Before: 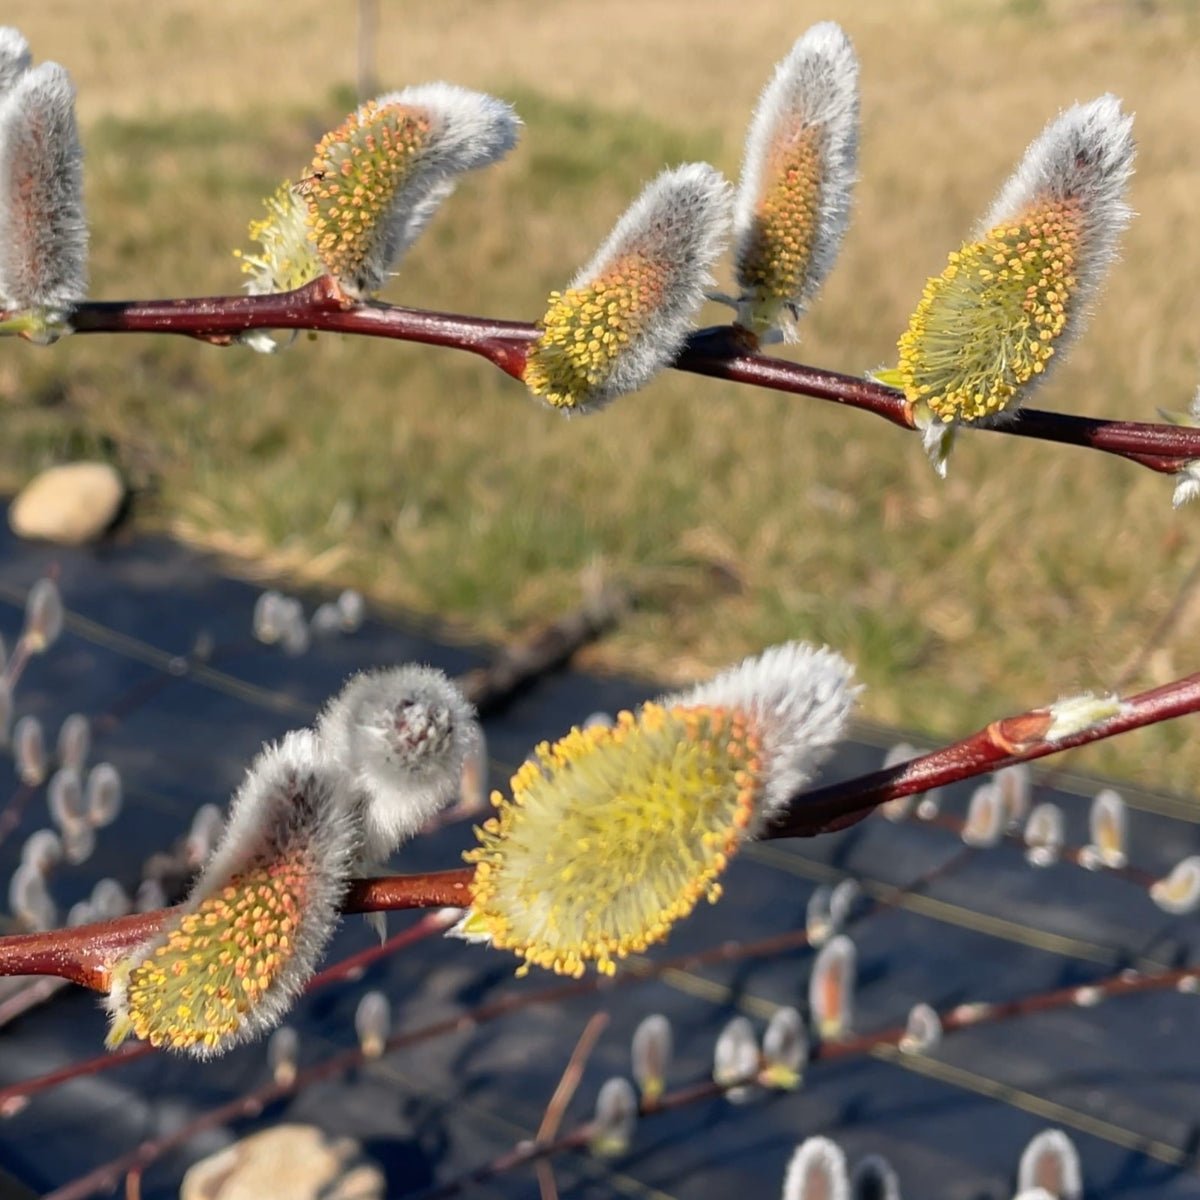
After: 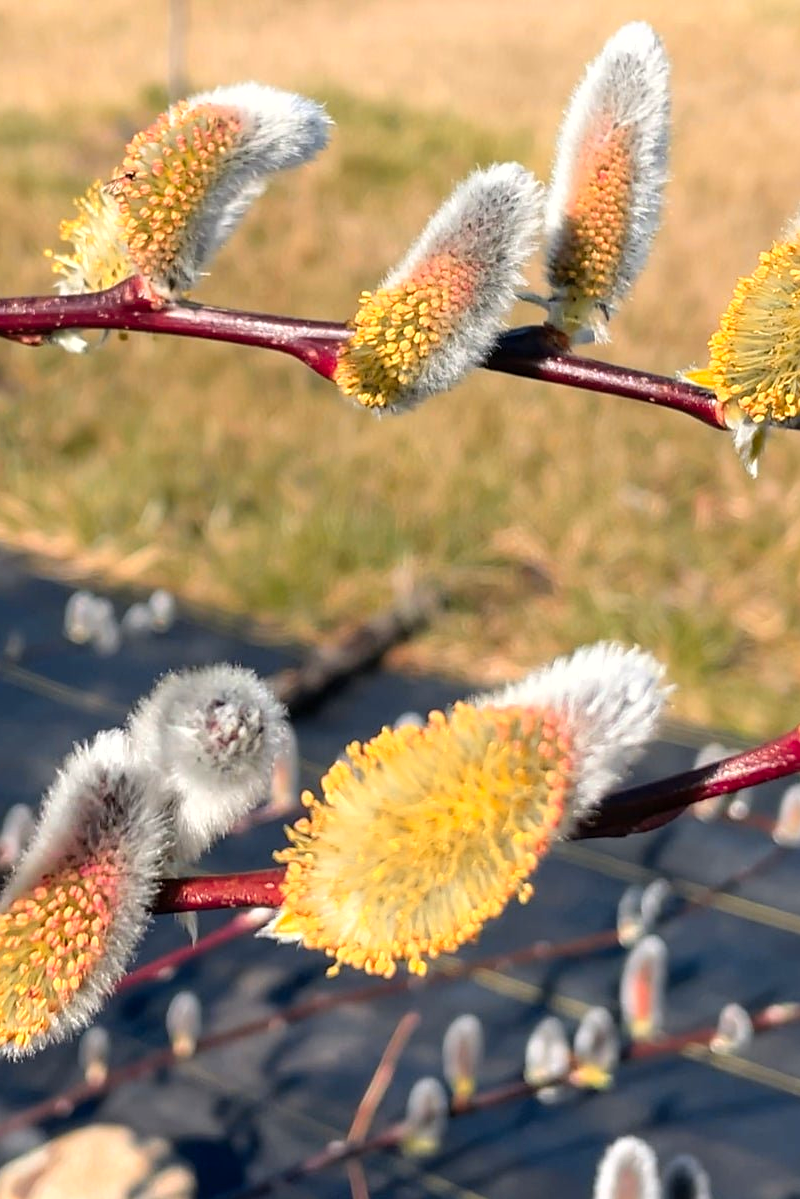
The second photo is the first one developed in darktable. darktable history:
sharpen: radius 1.559, amount 0.373, threshold 1.271
crop and rotate: left 15.754%, right 17.579%
tone curve: curves: ch0 [(0, 0) (0.541, 0.628) (0.906, 0.997)]
color zones: curves: ch1 [(0.235, 0.558) (0.75, 0.5)]; ch2 [(0.25, 0.462) (0.749, 0.457)], mix 40.67%
